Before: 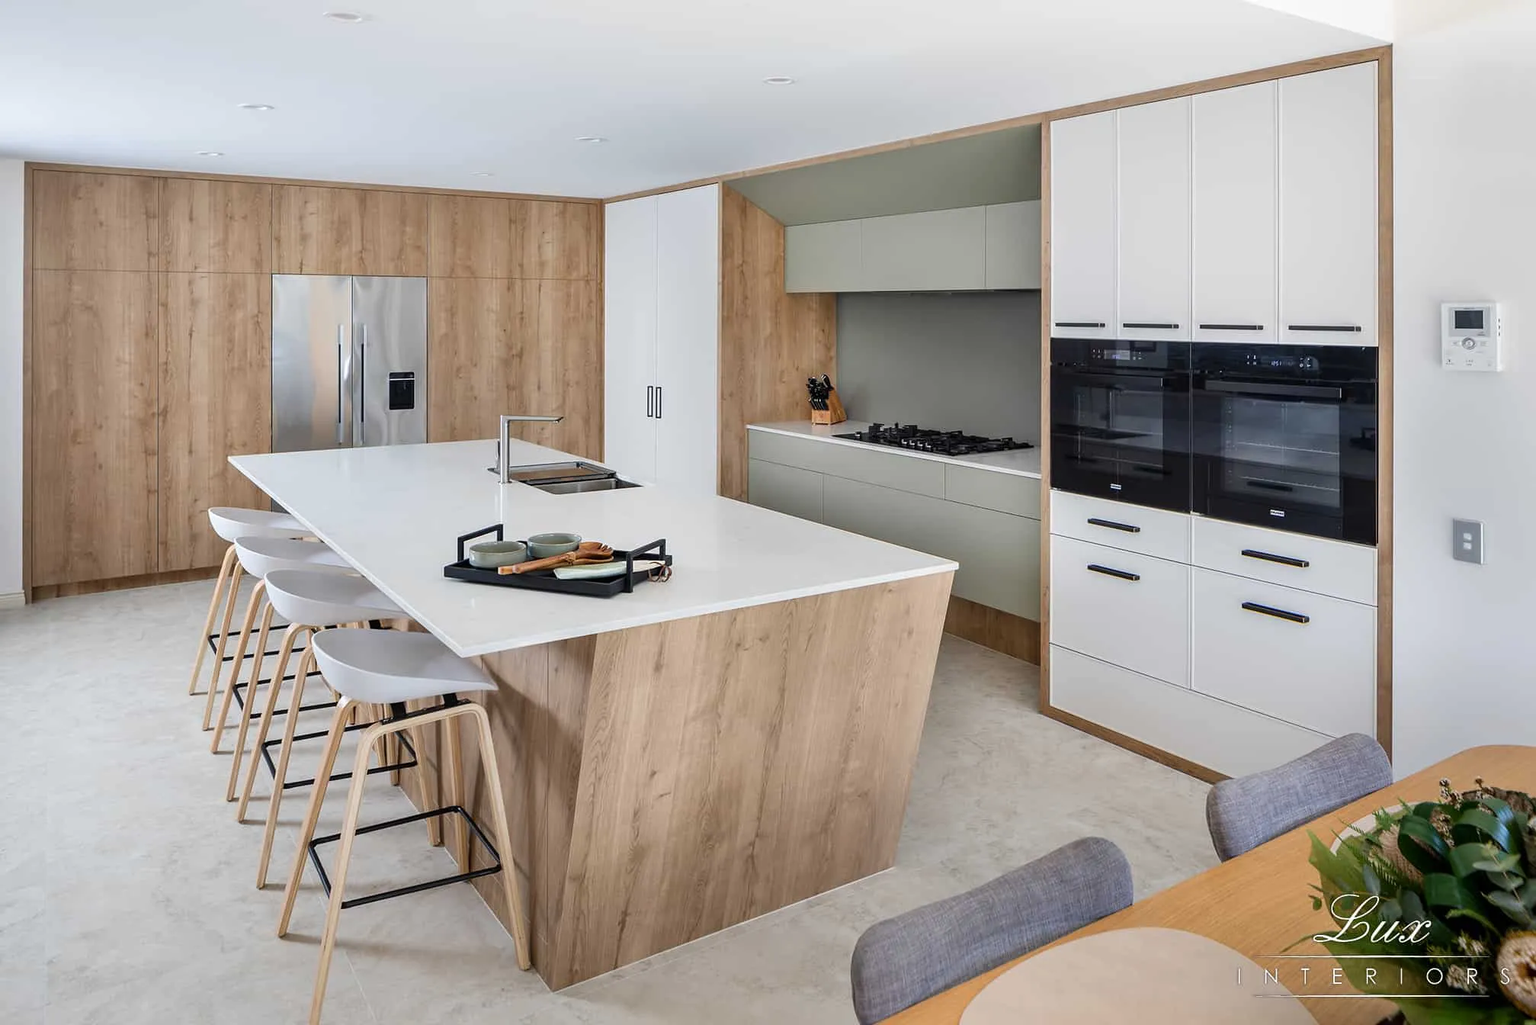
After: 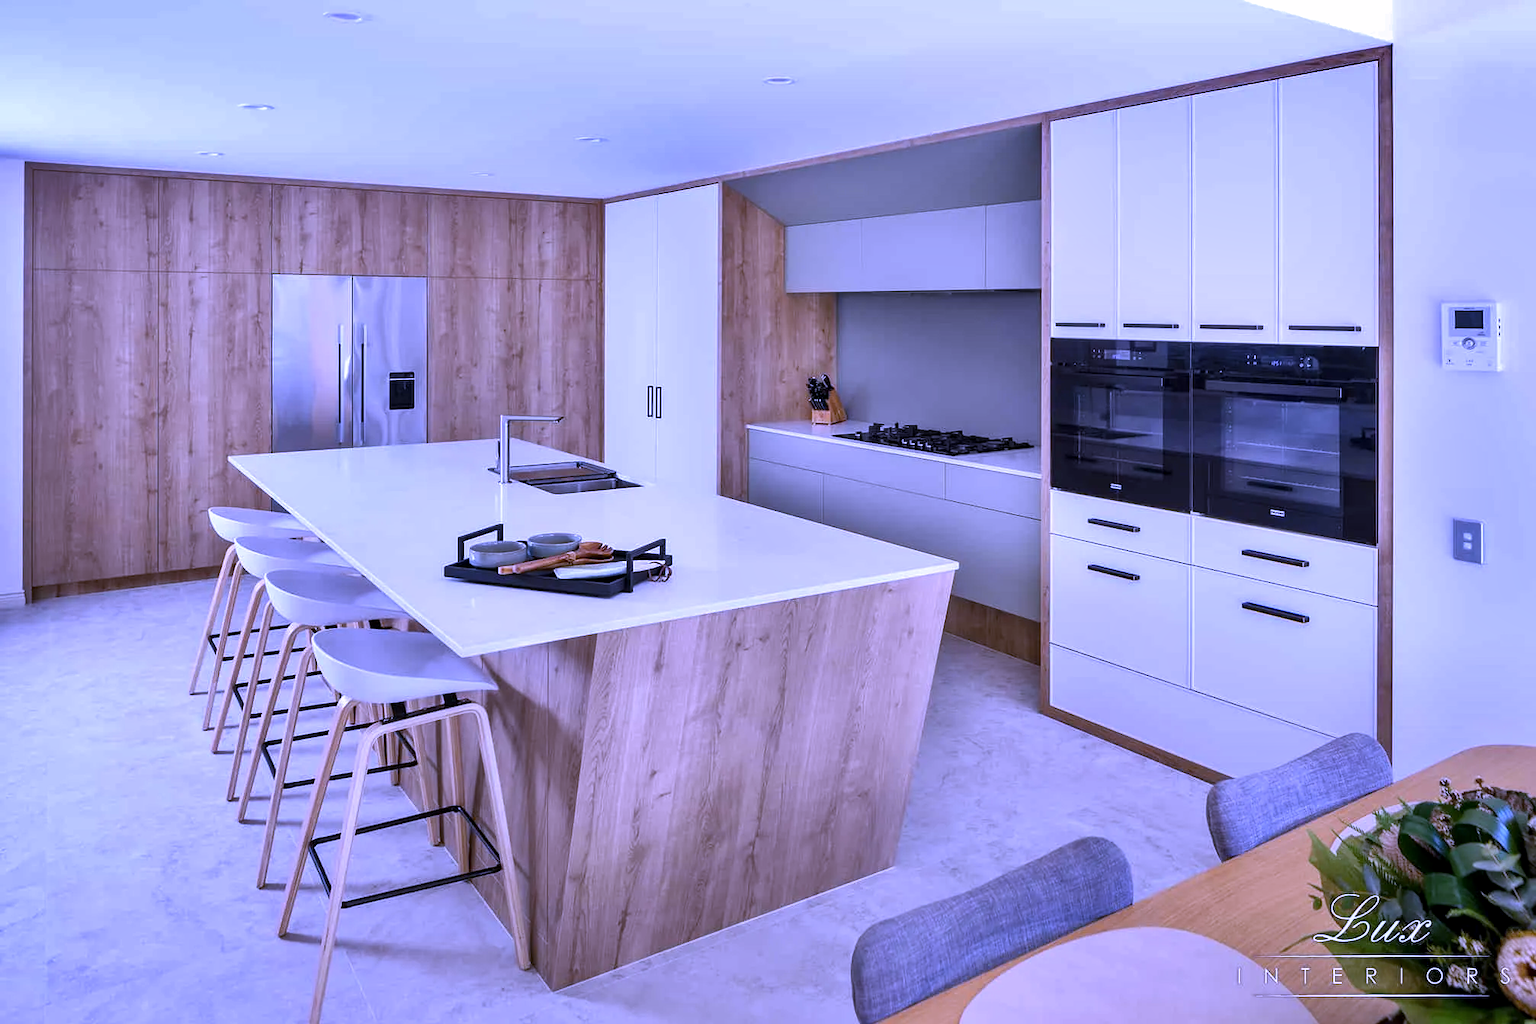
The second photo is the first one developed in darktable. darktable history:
shadows and highlights: low approximation 0.01, soften with gaussian
white balance: red 0.98, blue 1.61
local contrast: highlights 100%, shadows 100%, detail 120%, midtone range 0.2
